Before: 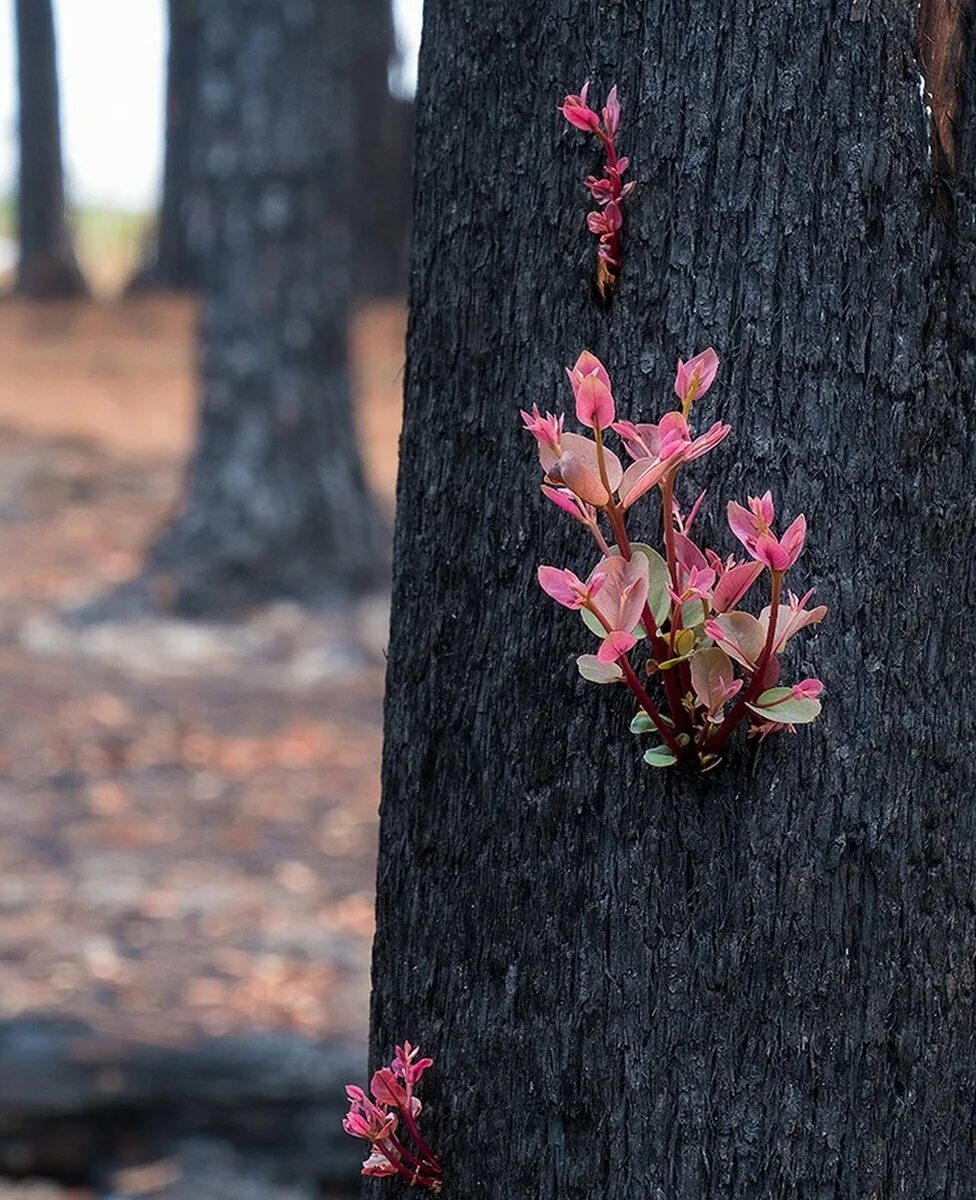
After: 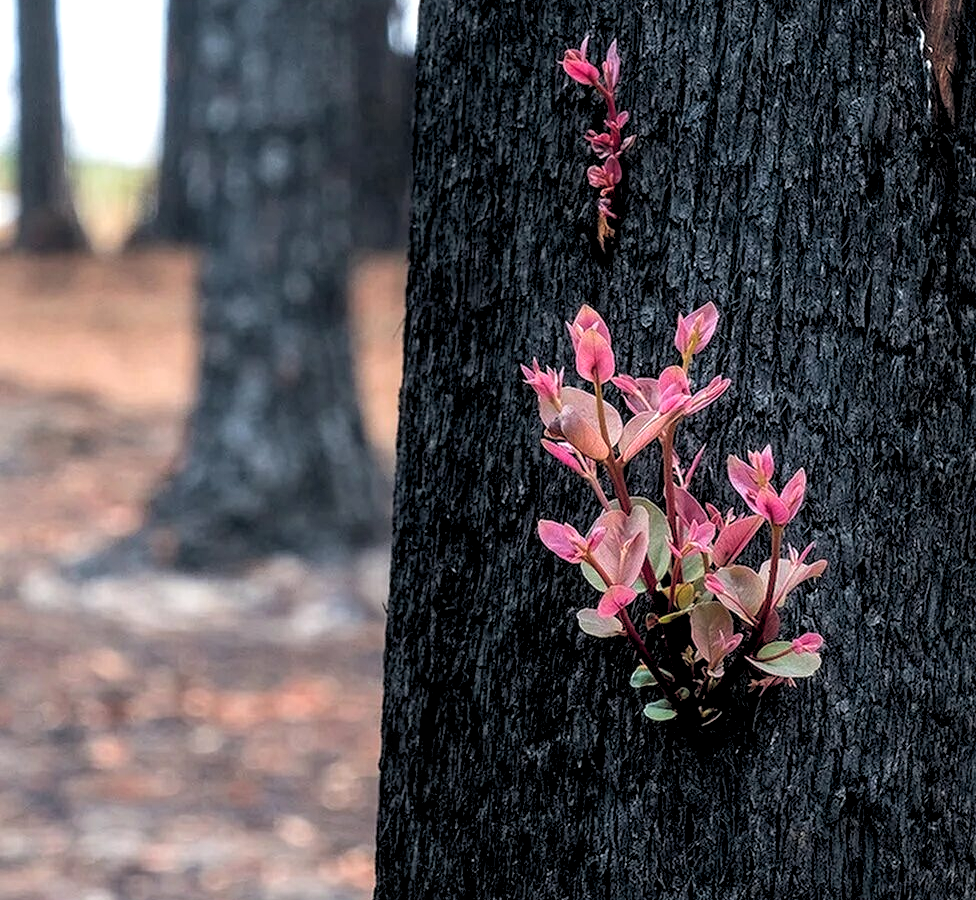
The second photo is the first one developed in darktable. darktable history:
crop: top 3.857%, bottom 21.132%
rgb levels: levels [[0.01, 0.419, 0.839], [0, 0.5, 1], [0, 0.5, 1]]
color balance rgb: shadows lift › chroma 3.88%, shadows lift › hue 88.52°, power › hue 214.65°, global offset › chroma 0.1%, global offset › hue 252.4°, contrast 4.45%
local contrast: on, module defaults
